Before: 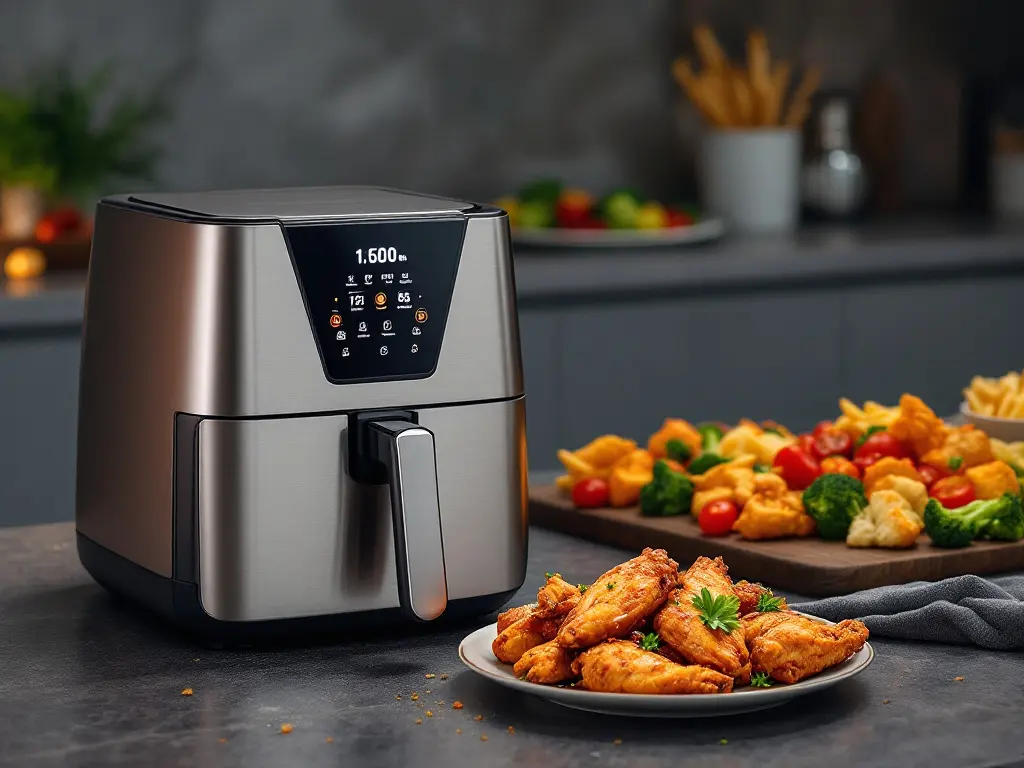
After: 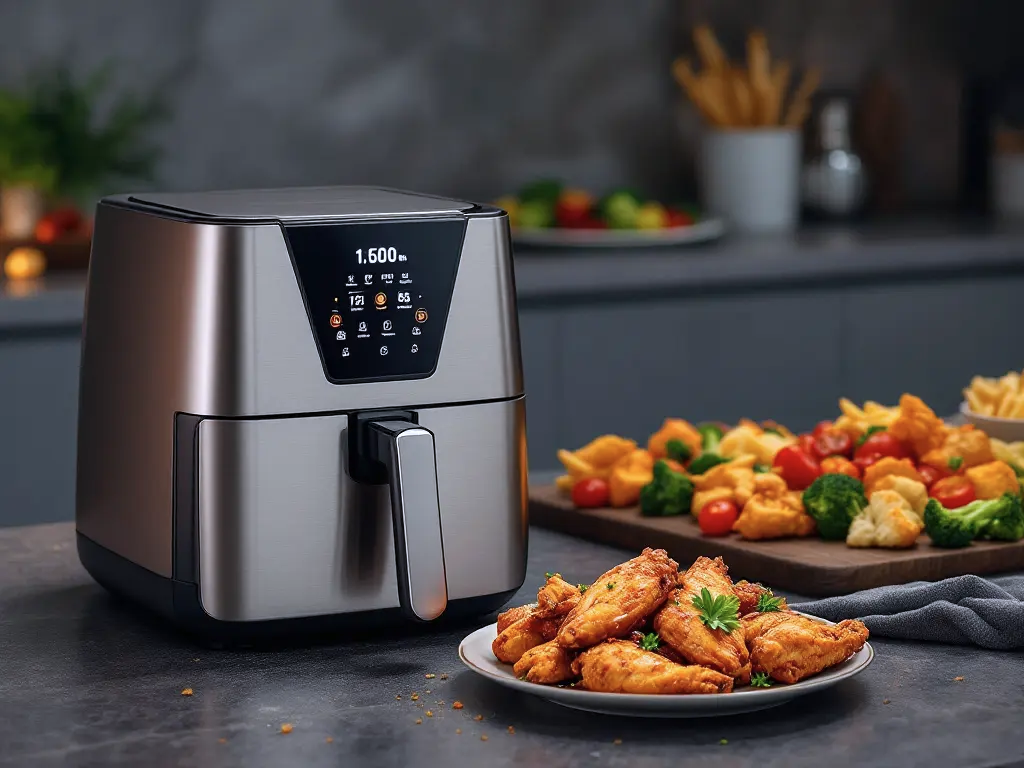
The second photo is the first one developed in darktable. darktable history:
contrast brightness saturation: saturation -0.066
color calibration: illuminant as shot in camera, x 0.358, y 0.373, temperature 4628.91 K
